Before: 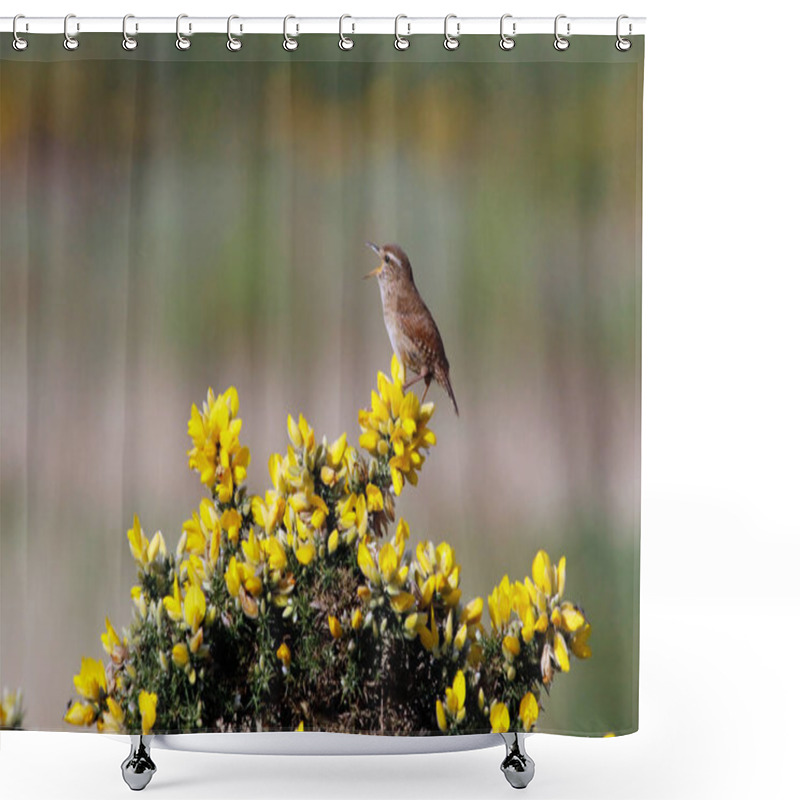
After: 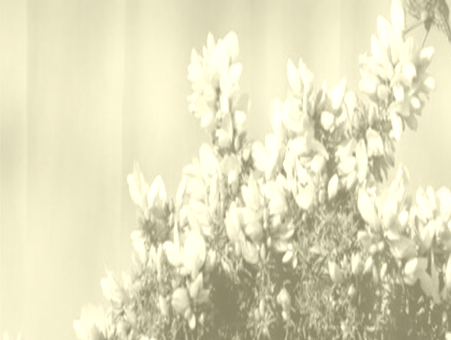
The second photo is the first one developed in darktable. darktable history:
crop: top 44.483%, right 43.593%, bottom 12.892%
exposure: black level correction 0.001, exposure 0.675 EV, compensate highlight preservation false
colorize: hue 43.2°, saturation 40%, version 1
